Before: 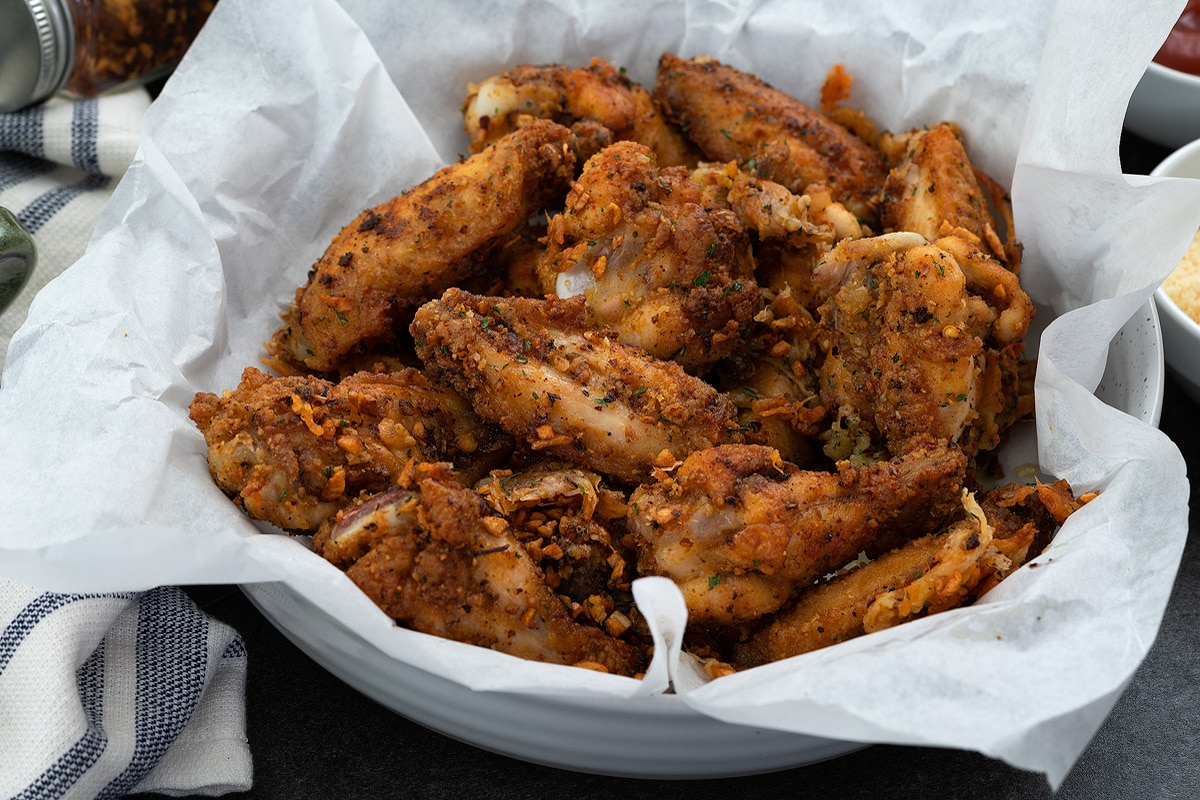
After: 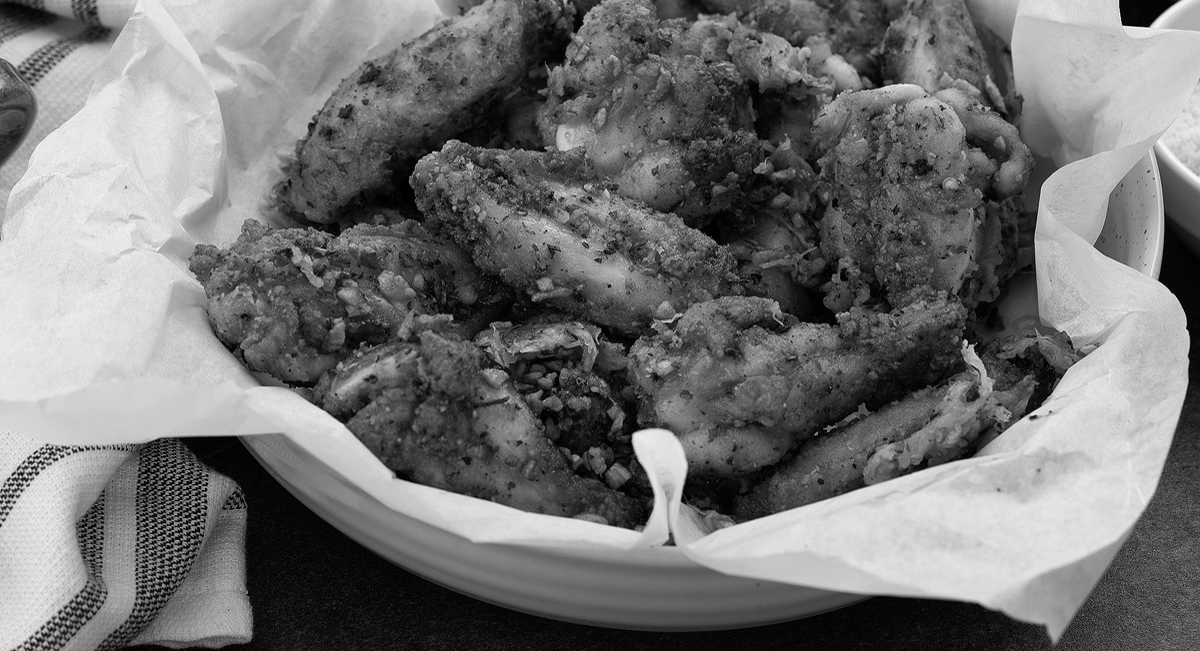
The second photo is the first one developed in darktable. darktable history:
monochrome: a 16.06, b 15.48, size 1
white balance: red 0.974, blue 1.044
crop and rotate: top 18.507%
